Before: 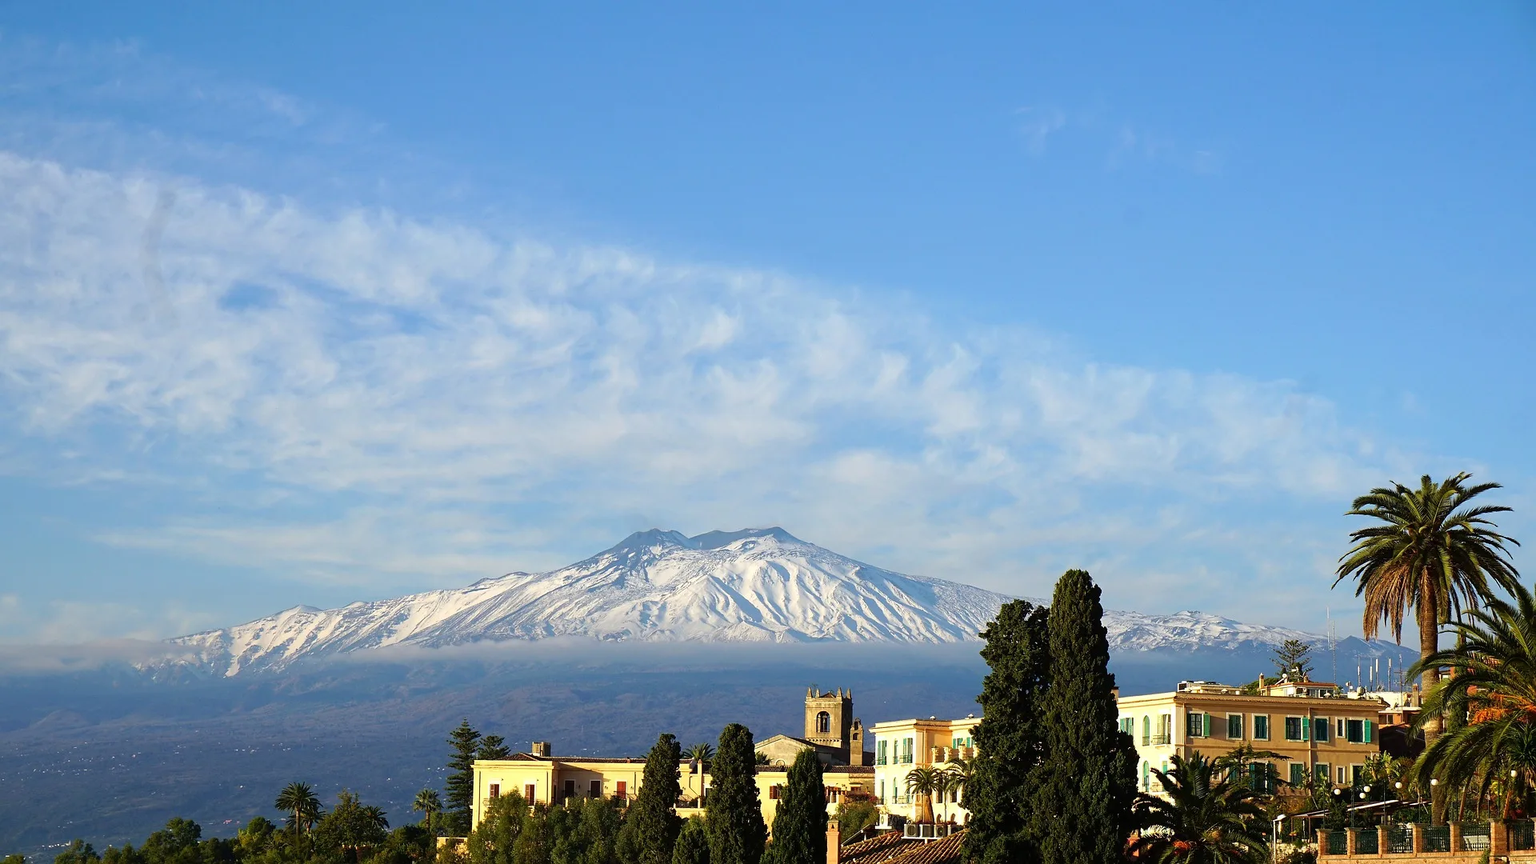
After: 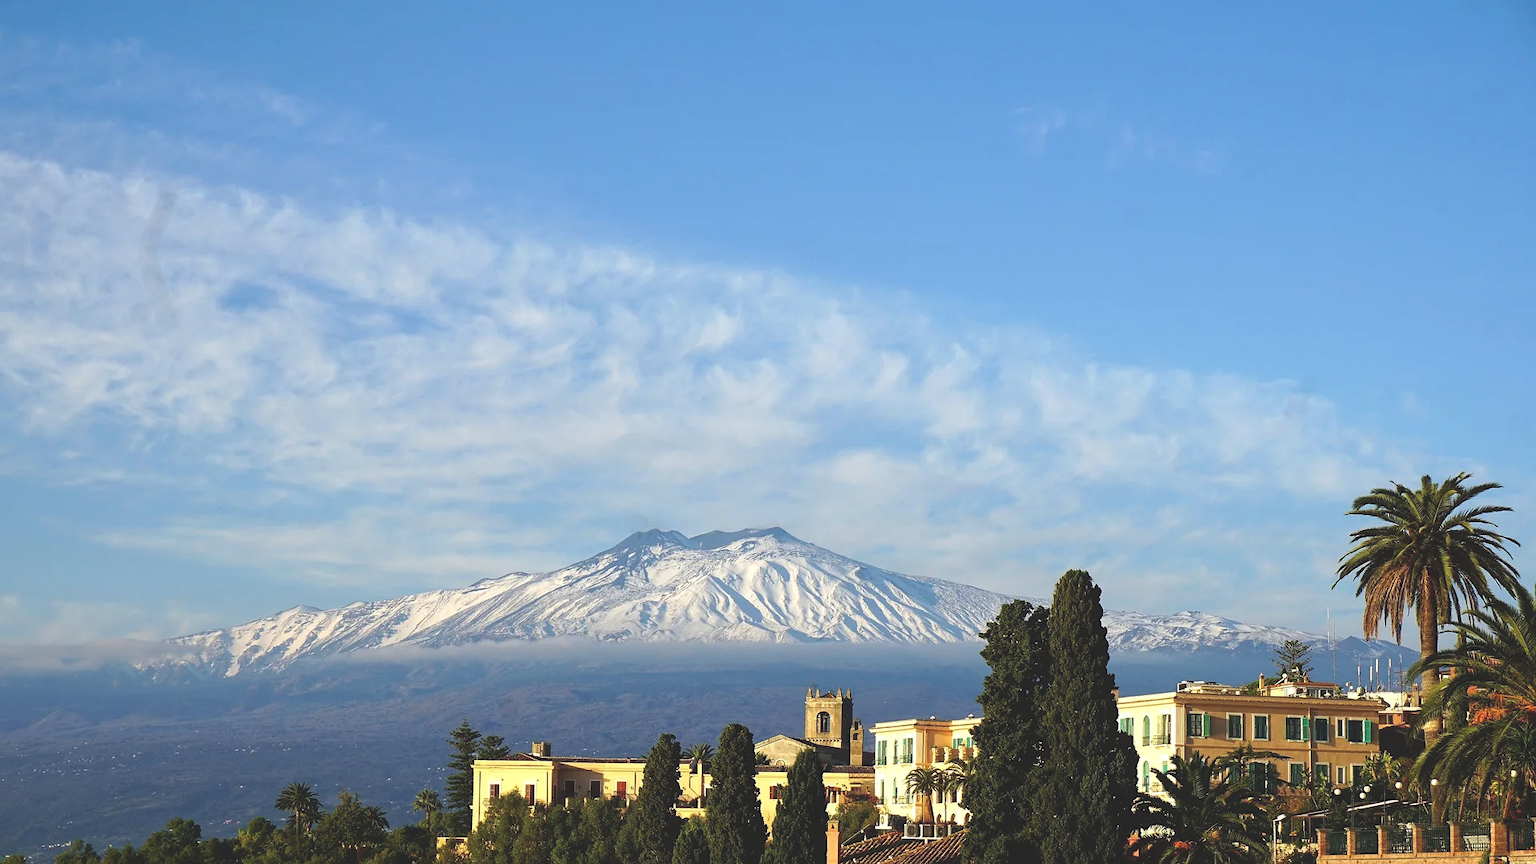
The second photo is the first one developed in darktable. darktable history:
local contrast: highlights 104%, shadows 102%, detail 119%, midtone range 0.2
exposure: black level correction -0.022, exposure -0.032 EV, compensate highlight preservation false
